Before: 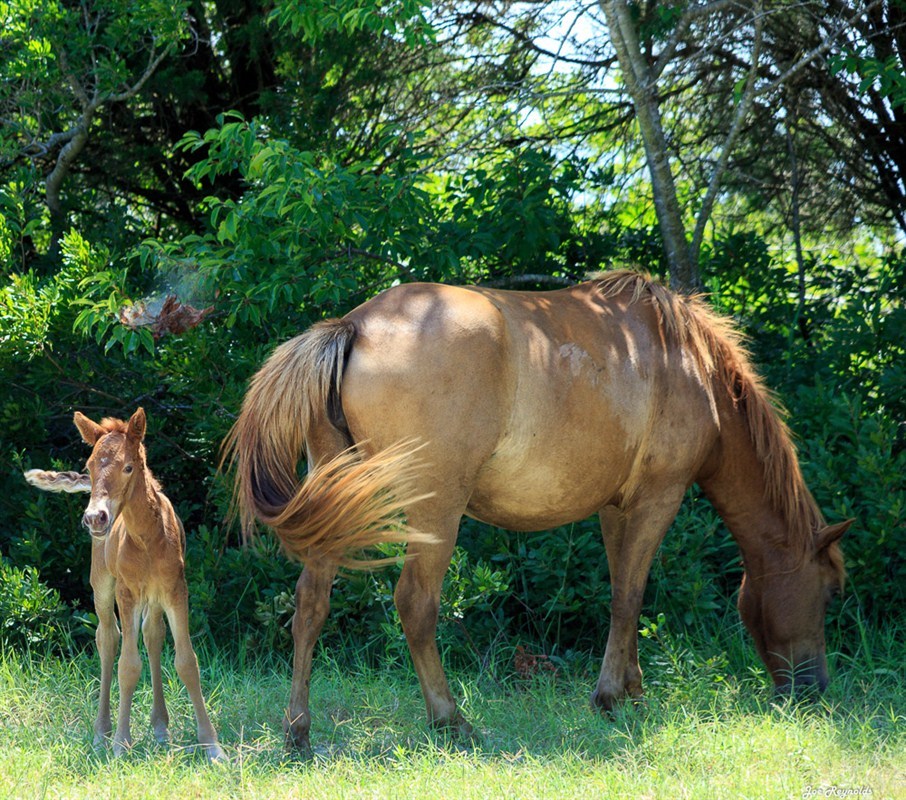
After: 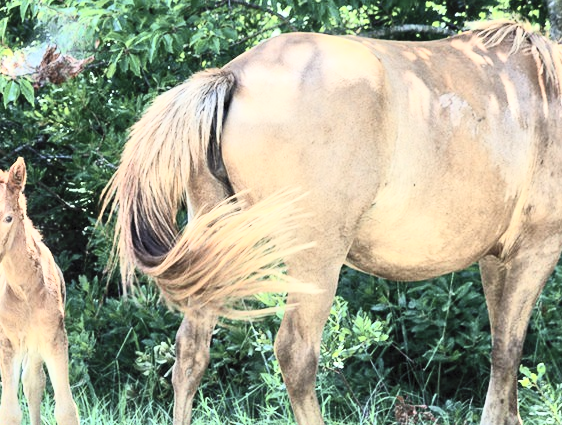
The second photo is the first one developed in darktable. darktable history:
exposure: compensate highlight preservation false
contrast brightness saturation: contrast 0.57, brightness 0.57, saturation -0.34
tone equalizer: -7 EV 0.15 EV, -6 EV 0.6 EV, -5 EV 1.15 EV, -4 EV 1.33 EV, -3 EV 1.15 EV, -2 EV 0.6 EV, -1 EV 0.15 EV, mask exposure compensation -0.5 EV
bloom: size 3%, threshold 100%, strength 0%
crop: left 13.312%, top 31.28%, right 24.627%, bottom 15.582%
